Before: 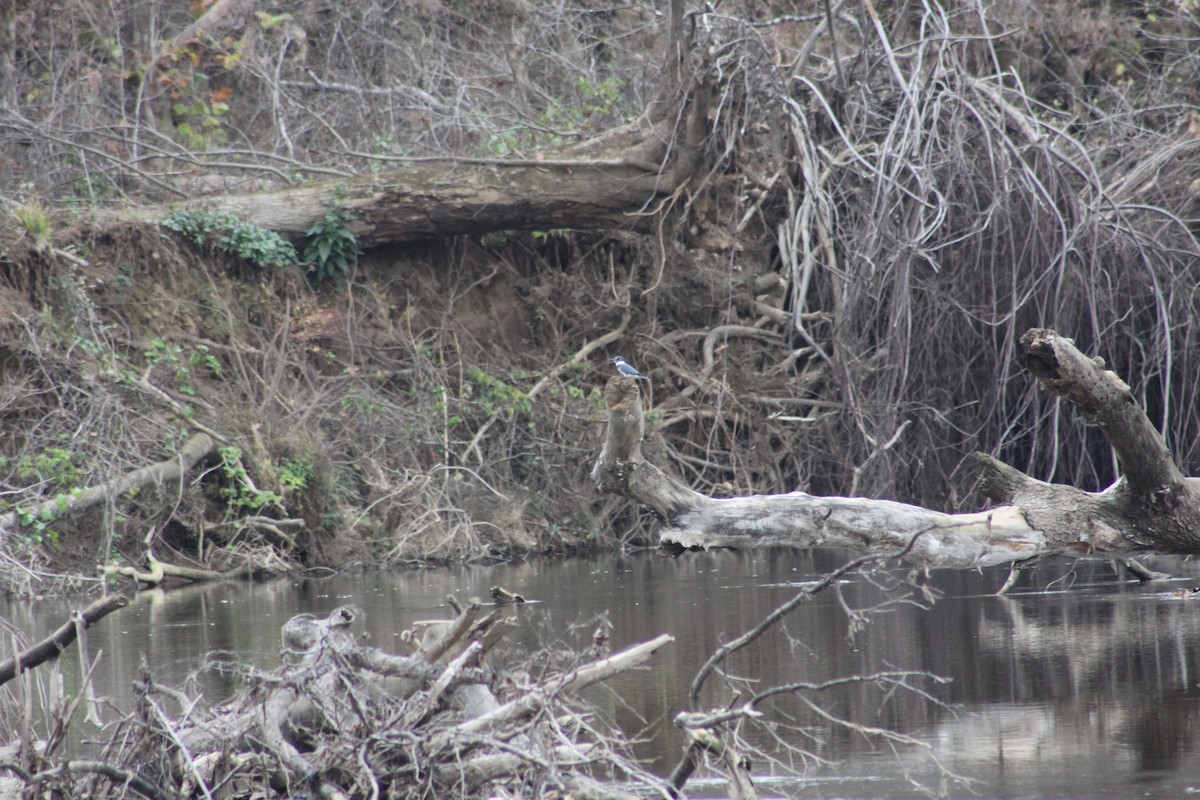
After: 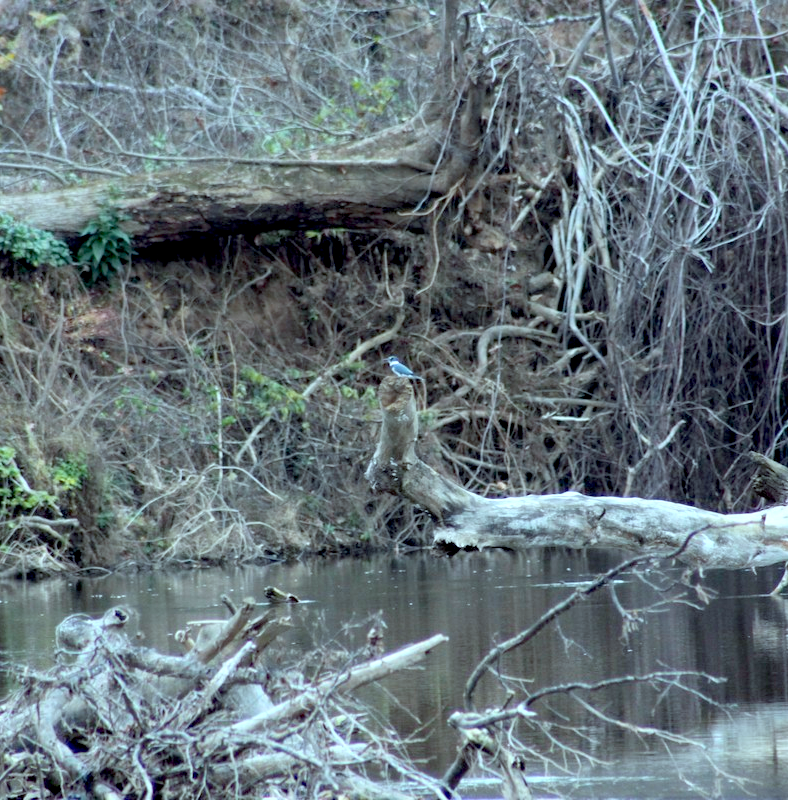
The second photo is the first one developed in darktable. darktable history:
color zones: curves: ch1 [(0.235, 0.558) (0.75, 0.5)]; ch2 [(0.25, 0.462) (0.749, 0.457)]
crop and rotate: left 18.851%, right 15.479%
exposure: black level correction 0.031, exposure 0.303 EV, compensate exposure bias true, compensate highlight preservation false
color correction: highlights a* -9.97, highlights b* -9.89
